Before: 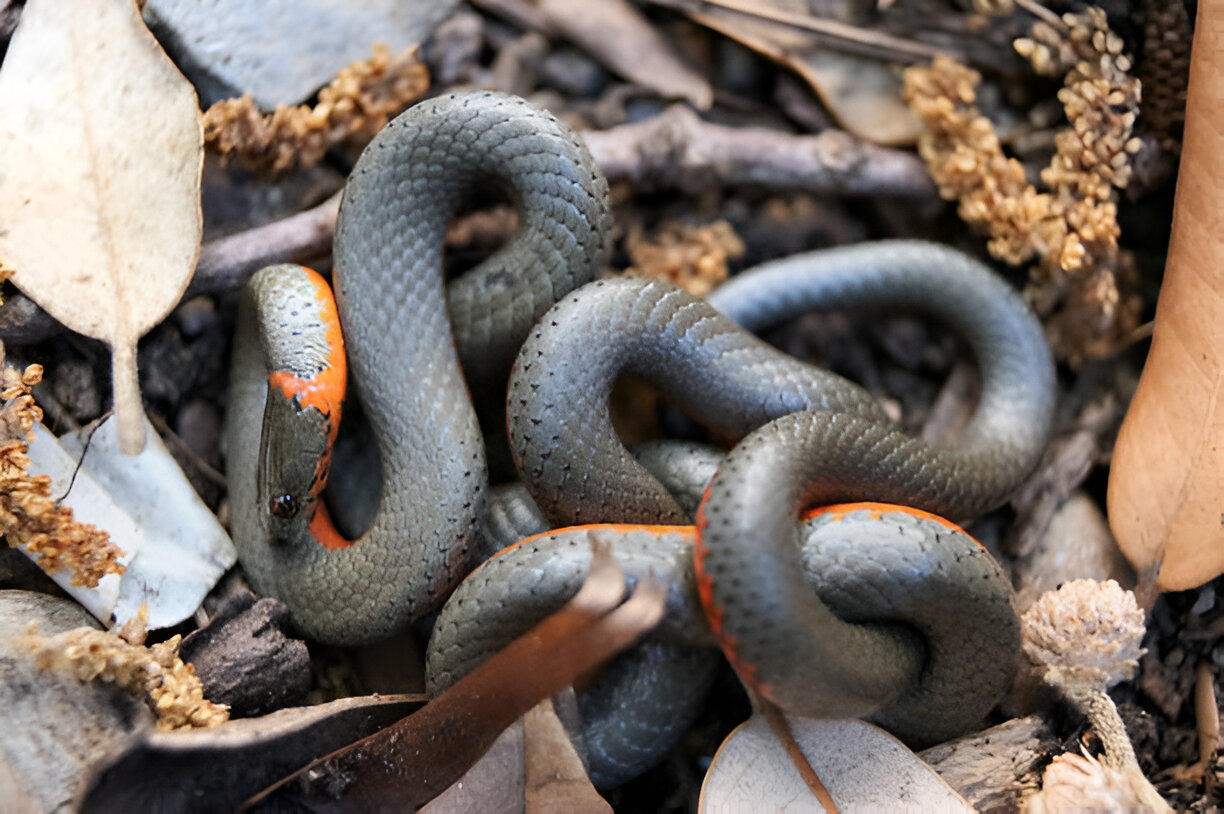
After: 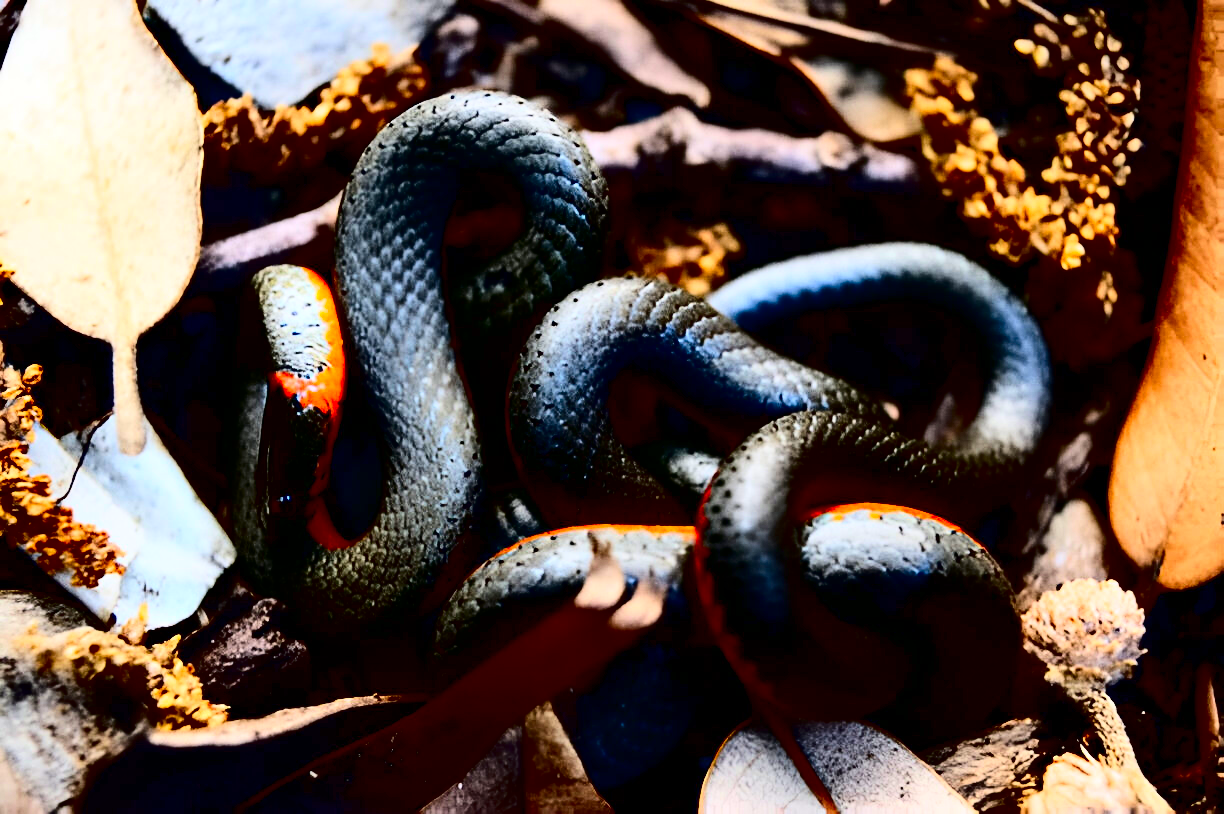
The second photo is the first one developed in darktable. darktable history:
contrast brightness saturation: contrast 0.77, brightness -1, saturation 1
exposure: compensate highlight preservation false
